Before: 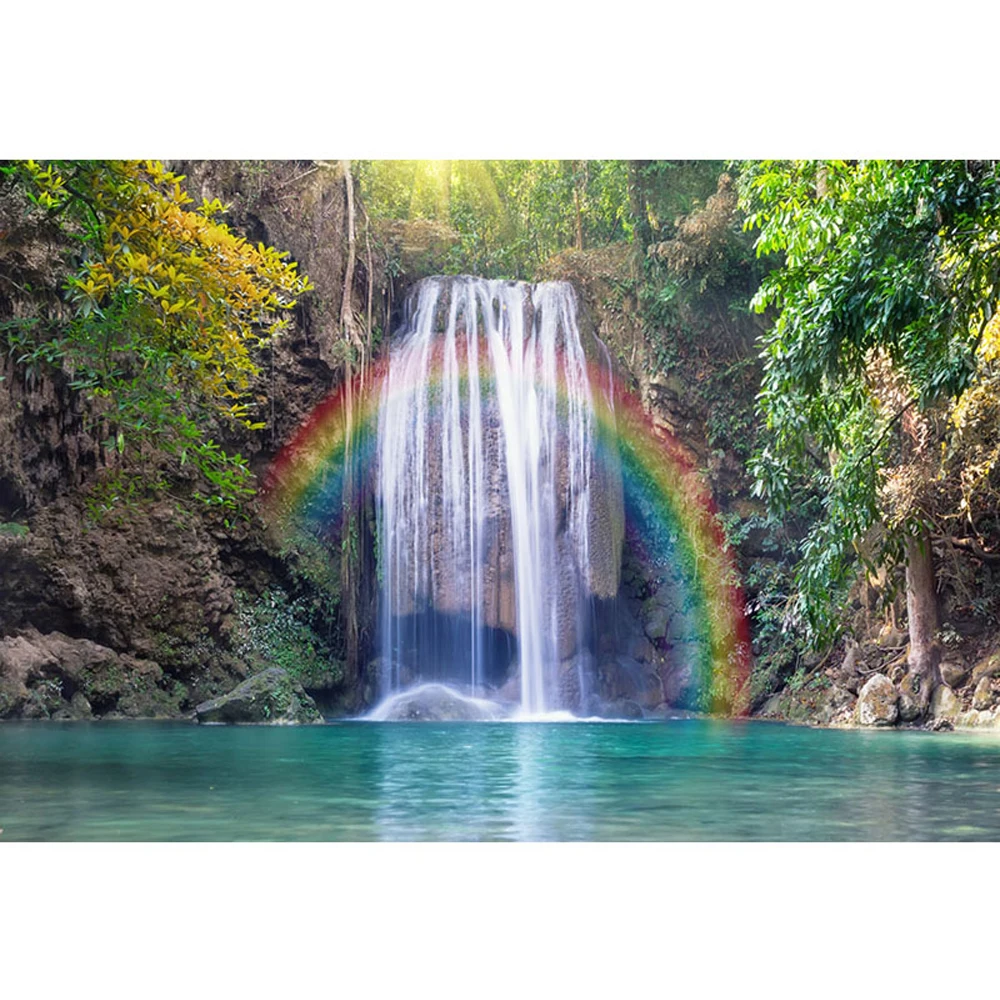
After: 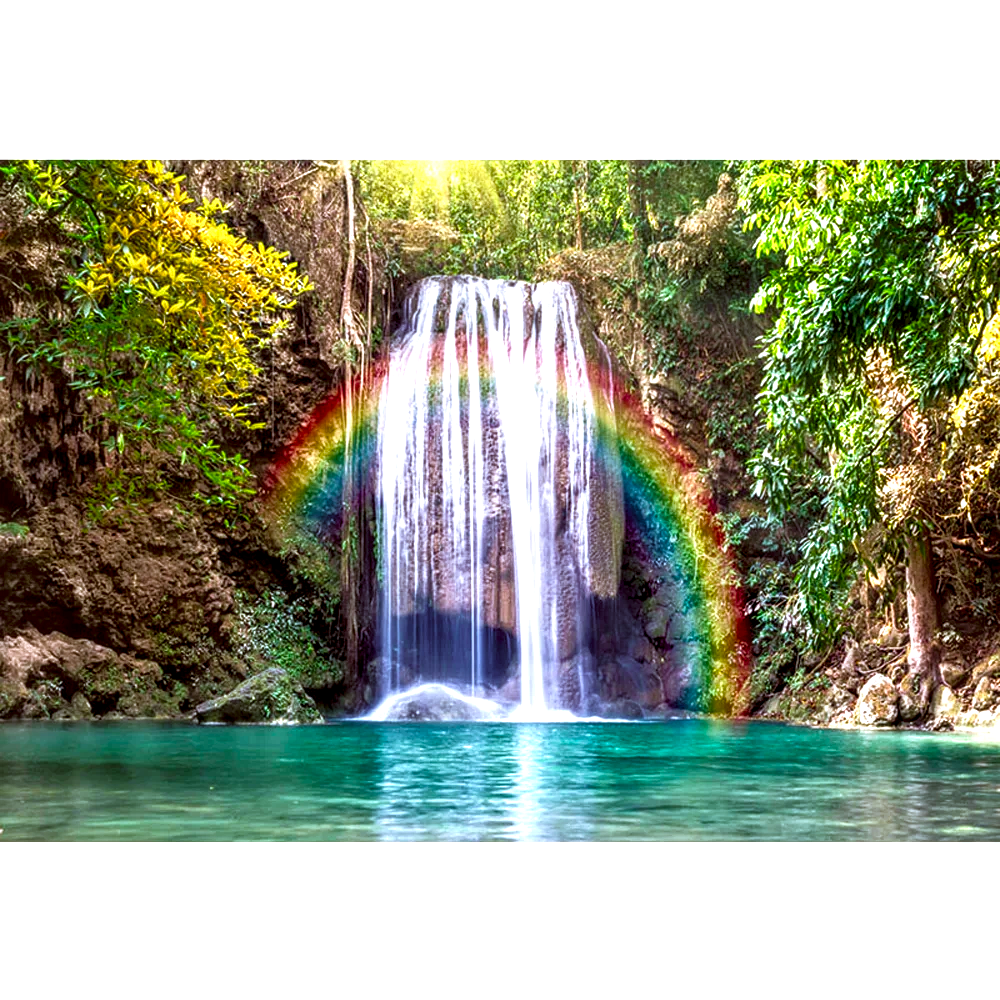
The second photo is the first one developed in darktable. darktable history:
velvia: strength 15%
rgb curve: curves: ch0 [(0, 0) (0.053, 0.068) (0.122, 0.128) (1, 1)]
color correction: highlights a* -0.482, highlights b* 0.161, shadows a* 4.66, shadows b* 20.72
tone curve: curves: ch0 [(0, 0) (0.003, 0.01) (0.011, 0.015) (0.025, 0.023) (0.044, 0.037) (0.069, 0.055) (0.1, 0.08) (0.136, 0.114) (0.177, 0.155) (0.224, 0.201) (0.277, 0.254) (0.335, 0.319) (0.399, 0.387) (0.468, 0.459) (0.543, 0.544) (0.623, 0.634) (0.709, 0.731) (0.801, 0.827) (0.898, 0.921) (1, 1)], color space Lab, independent channels, preserve colors none
color balance rgb: shadows lift › luminance -20%, power › hue 72.24°, highlights gain › luminance 15%, global offset › hue 171.6°, perceptual saturation grading › global saturation 14.09%, perceptual saturation grading › highlights -25%, perceptual saturation grading › shadows 25%, global vibrance 25%, contrast 10%
local contrast: detail 160%
color balance: lift [1, 1, 0.999, 1.001], gamma [1, 1.003, 1.005, 0.995], gain [1, 0.992, 0.988, 1.012], contrast 5%, output saturation 110%
